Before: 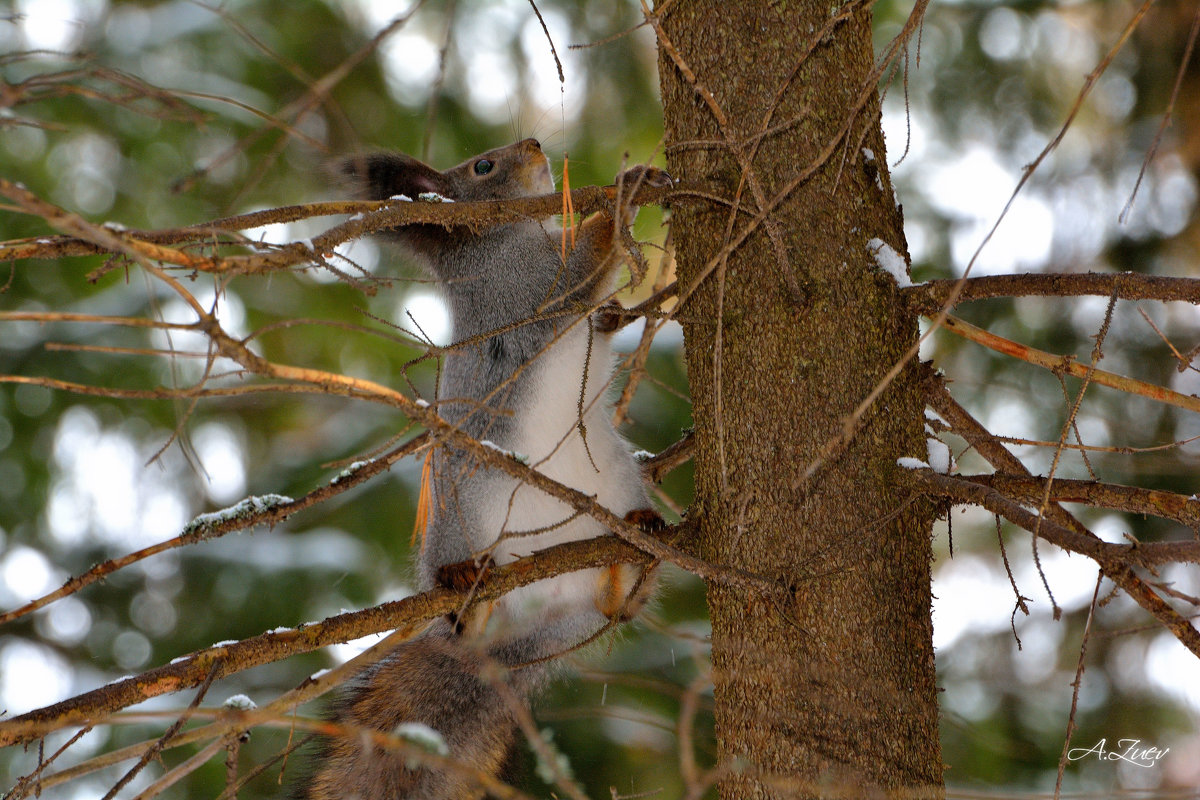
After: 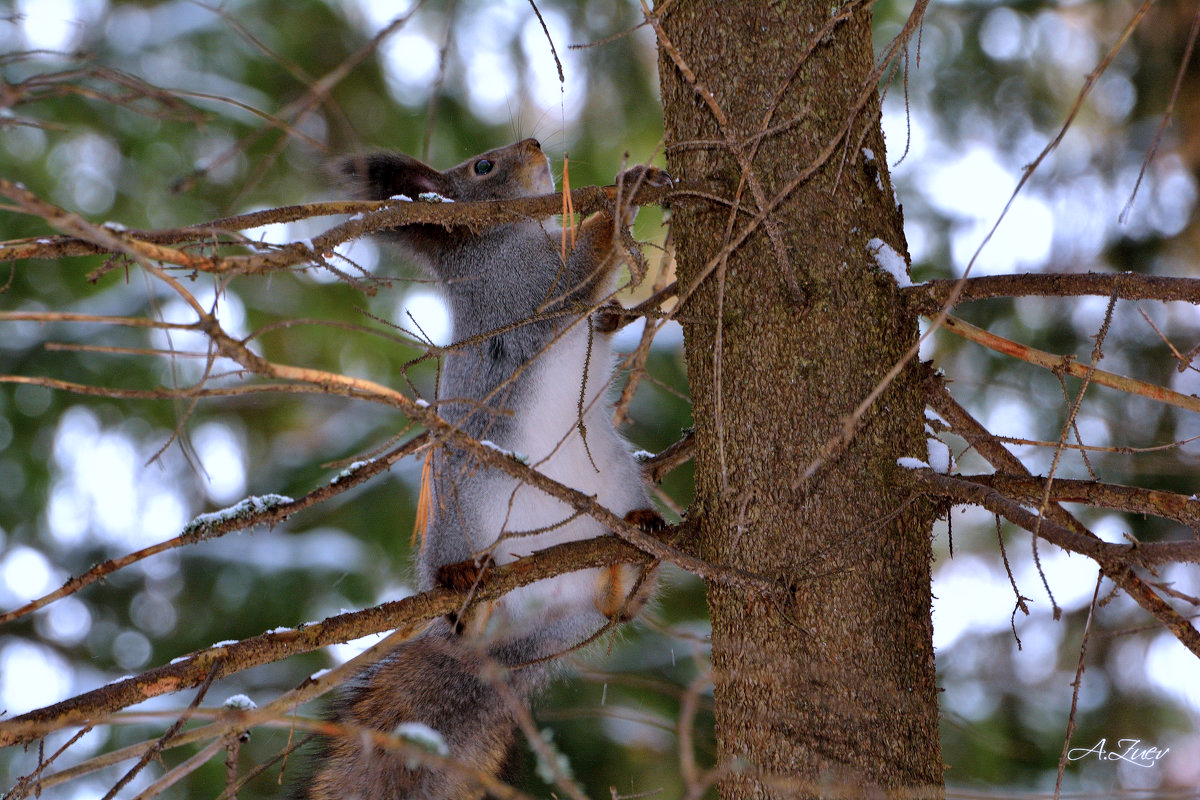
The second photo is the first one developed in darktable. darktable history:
local contrast: mode bilateral grid, contrast 20, coarseness 50, detail 120%, midtone range 0.2
color calibration: illuminant as shot in camera, x 0.377, y 0.393, temperature 4187.03 K, gamut compression 1.74
